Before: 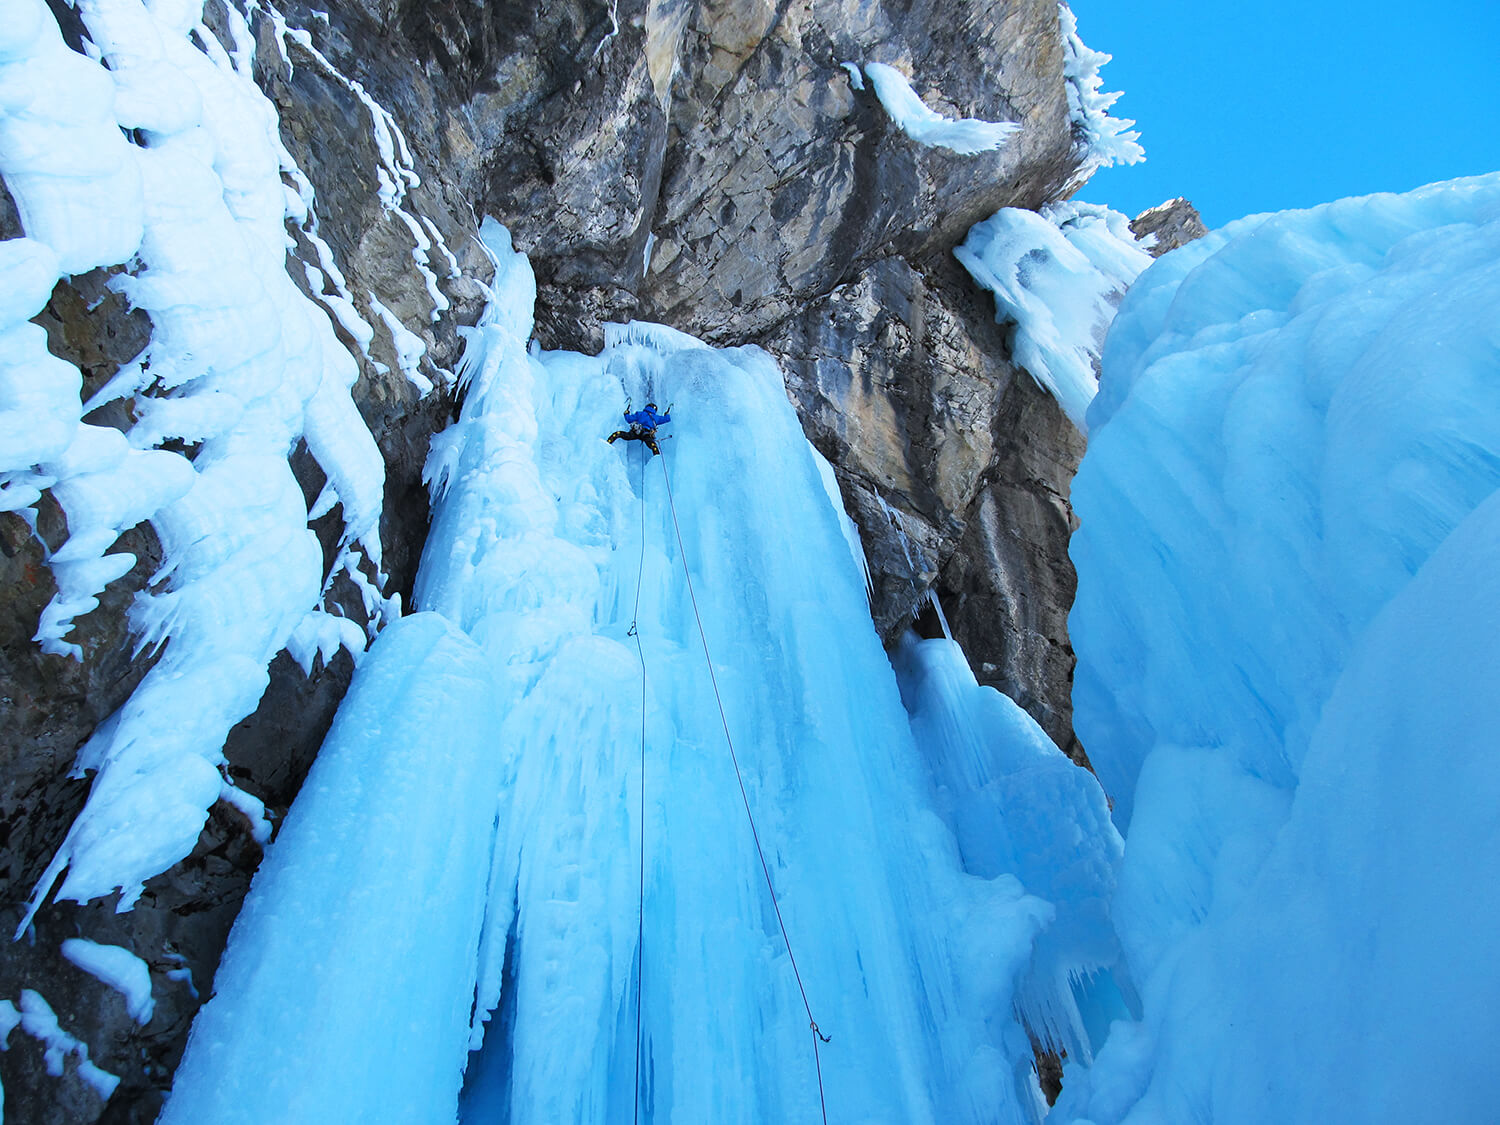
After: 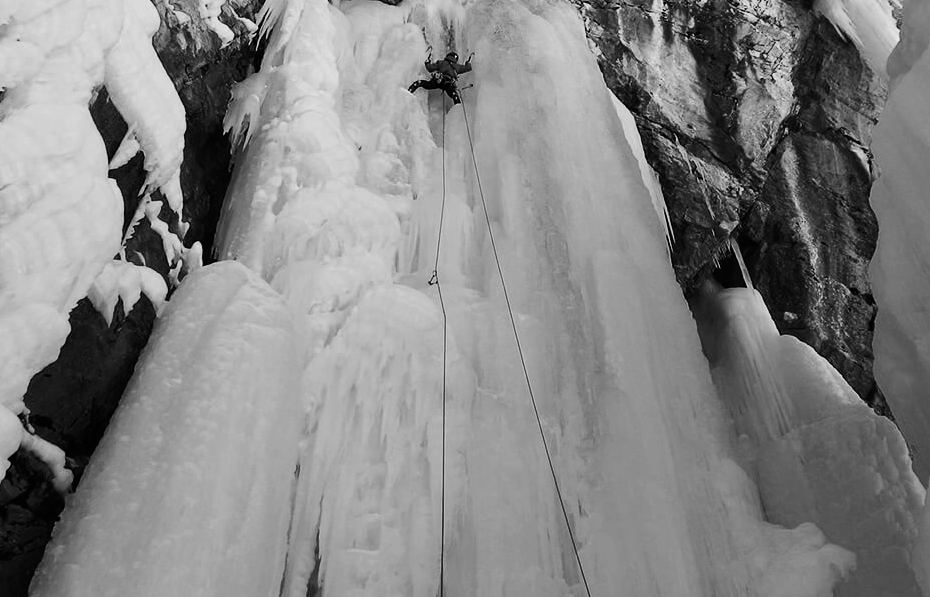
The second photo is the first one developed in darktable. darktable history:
contrast brightness saturation: contrast 0.24, brightness 0.09
color balance rgb: perceptual saturation grading › global saturation 45%, perceptual saturation grading › highlights -25%, perceptual saturation grading › shadows 50%, perceptual brilliance grading › global brilliance 3%, global vibrance 3%
color zones: curves: ch0 [(0.002, 0.429) (0.121, 0.212) (0.198, 0.113) (0.276, 0.344) (0.331, 0.541) (0.41, 0.56) (0.482, 0.289) (0.619, 0.227) (0.721, 0.18) (0.821, 0.435) (0.928, 0.555) (1, 0.587)]; ch1 [(0, 0) (0.143, 0) (0.286, 0) (0.429, 0) (0.571, 0) (0.714, 0) (0.857, 0)]
crop: left 13.312%, top 31.28%, right 24.627%, bottom 15.582%
sigmoid: skew -0.2, preserve hue 0%, red attenuation 0.1, red rotation 0.035, green attenuation 0.1, green rotation -0.017, blue attenuation 0.15, blue rotation -0.052, base primaries Rec2020
